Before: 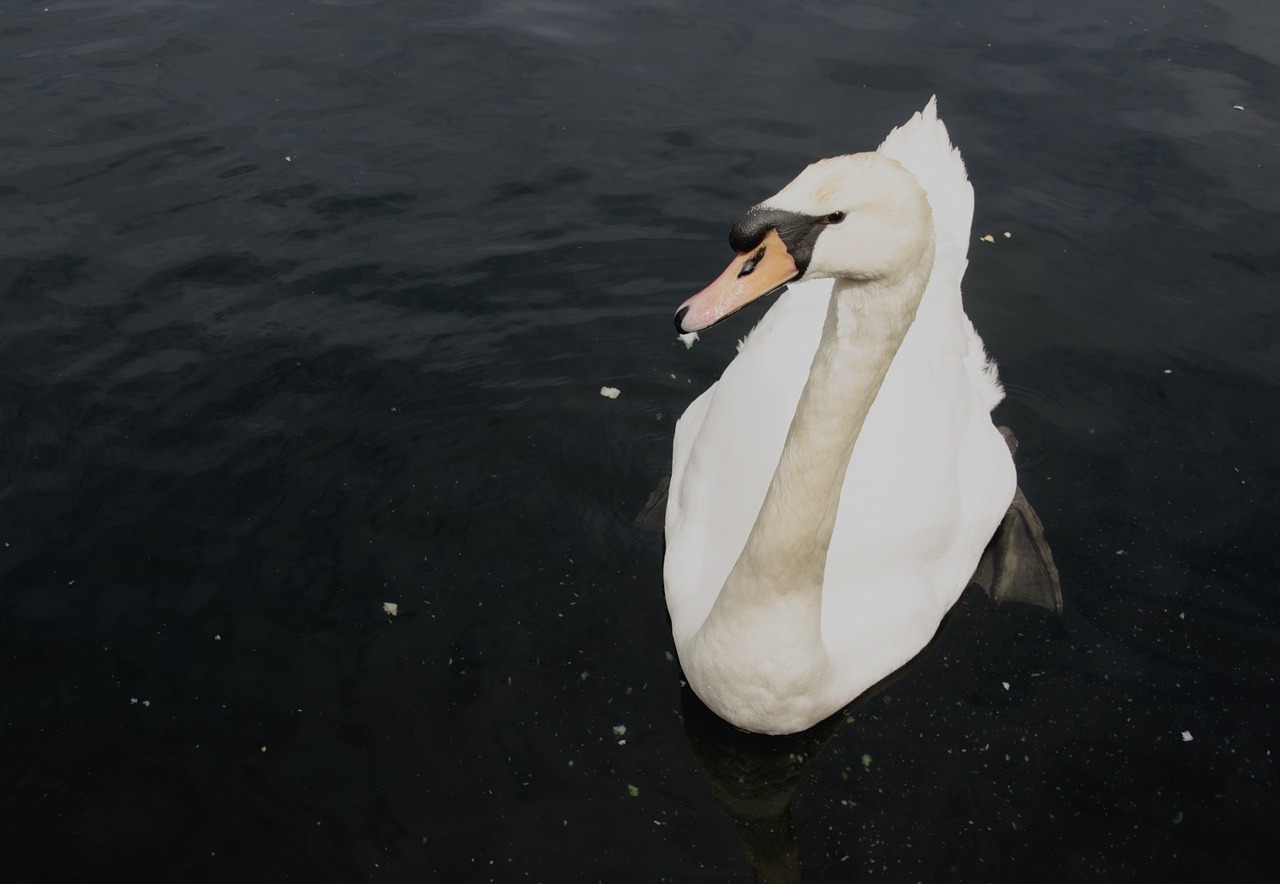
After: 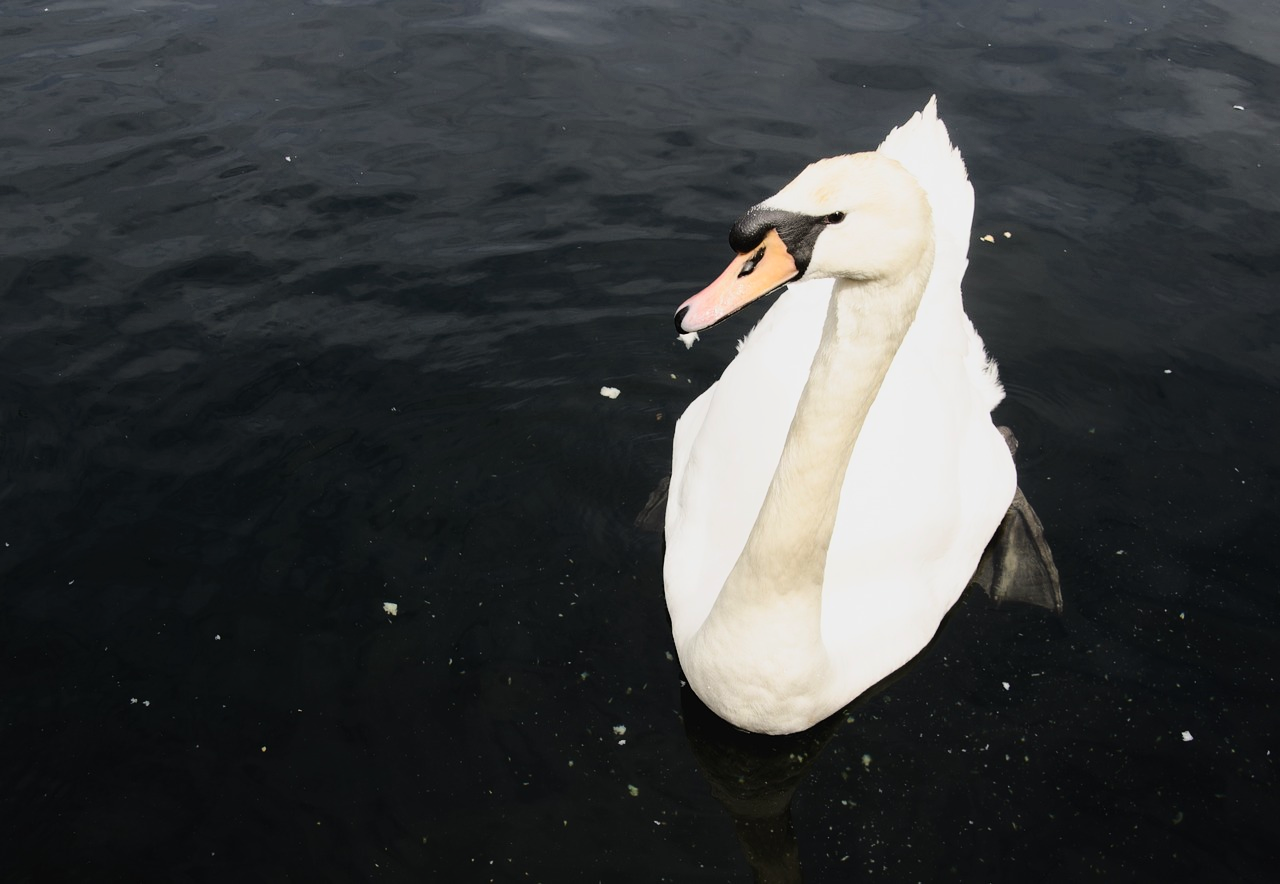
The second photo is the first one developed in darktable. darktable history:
base curve: curves: ch0 [(0, 0) (0.028, 0.03) (0.121, 0.232) (0.46, 0.748) (0.859, 0.968) (1, 1)]
